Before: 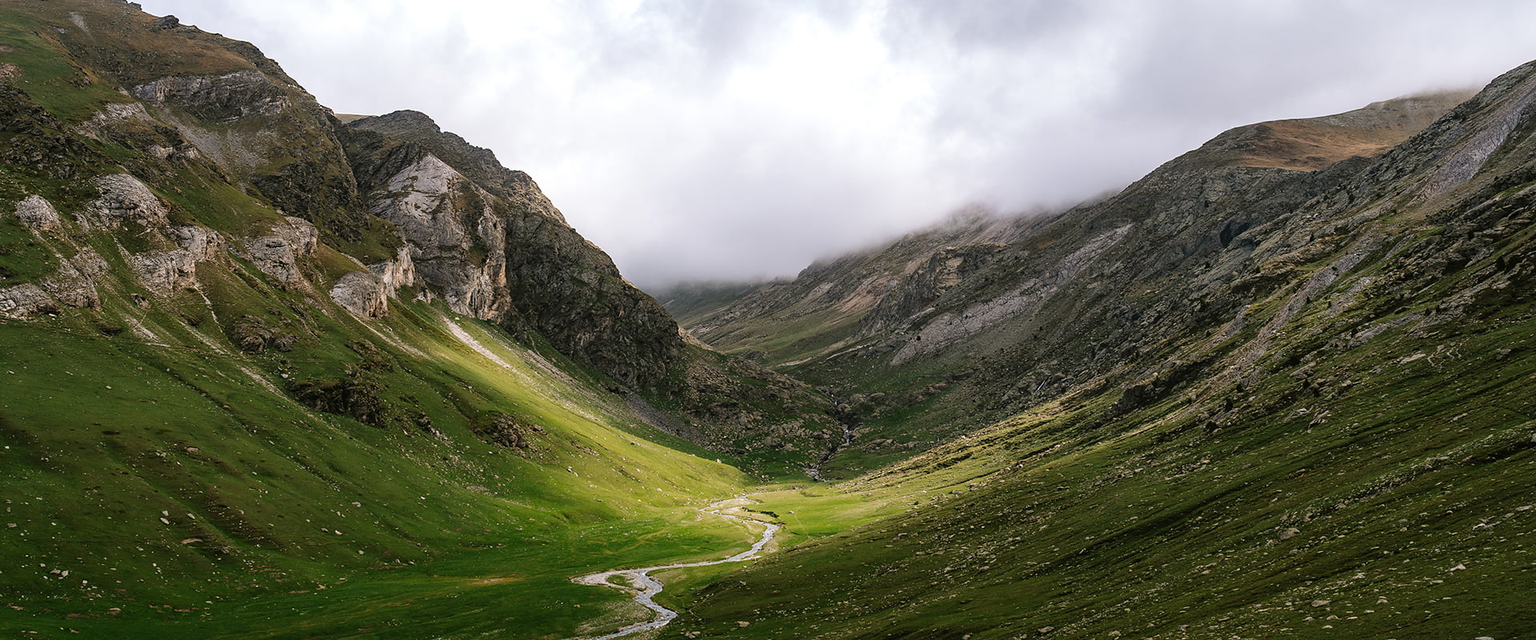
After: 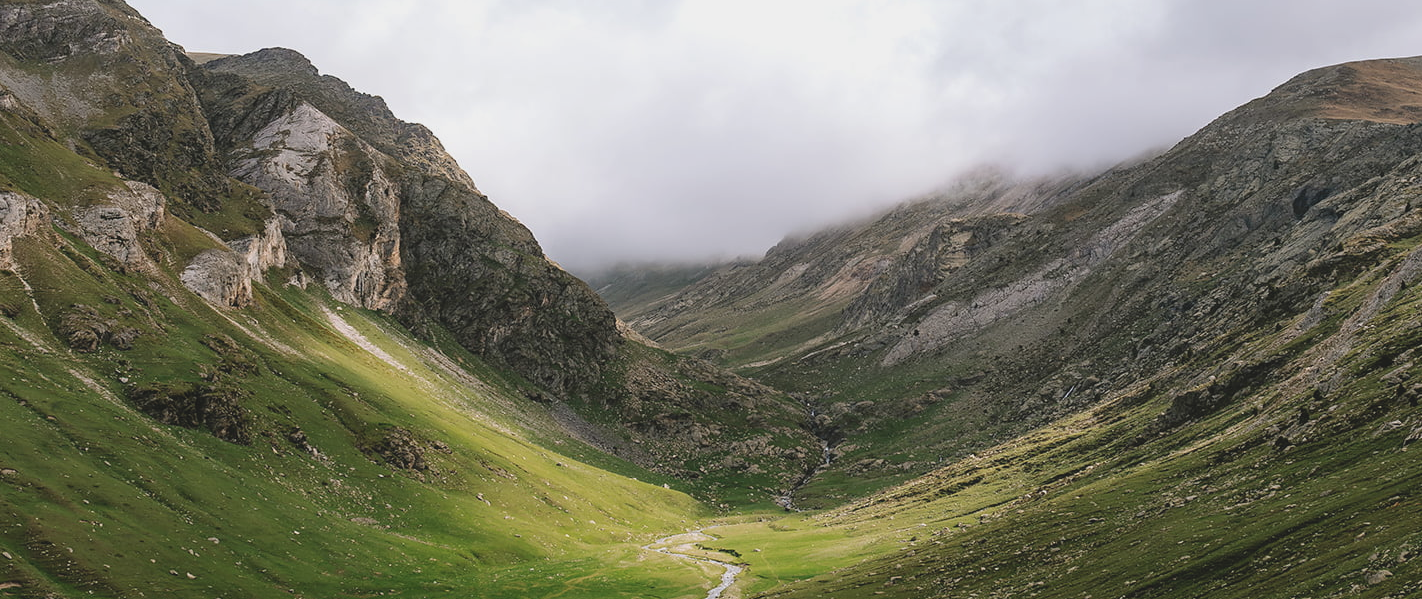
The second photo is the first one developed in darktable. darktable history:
contrast brightness saturation: contrast -0.132, brightness 0.055, saturation -0.125
crop and rotate: left 12.124%, top 11.336%, right 13.783%, bottom 13.765%
